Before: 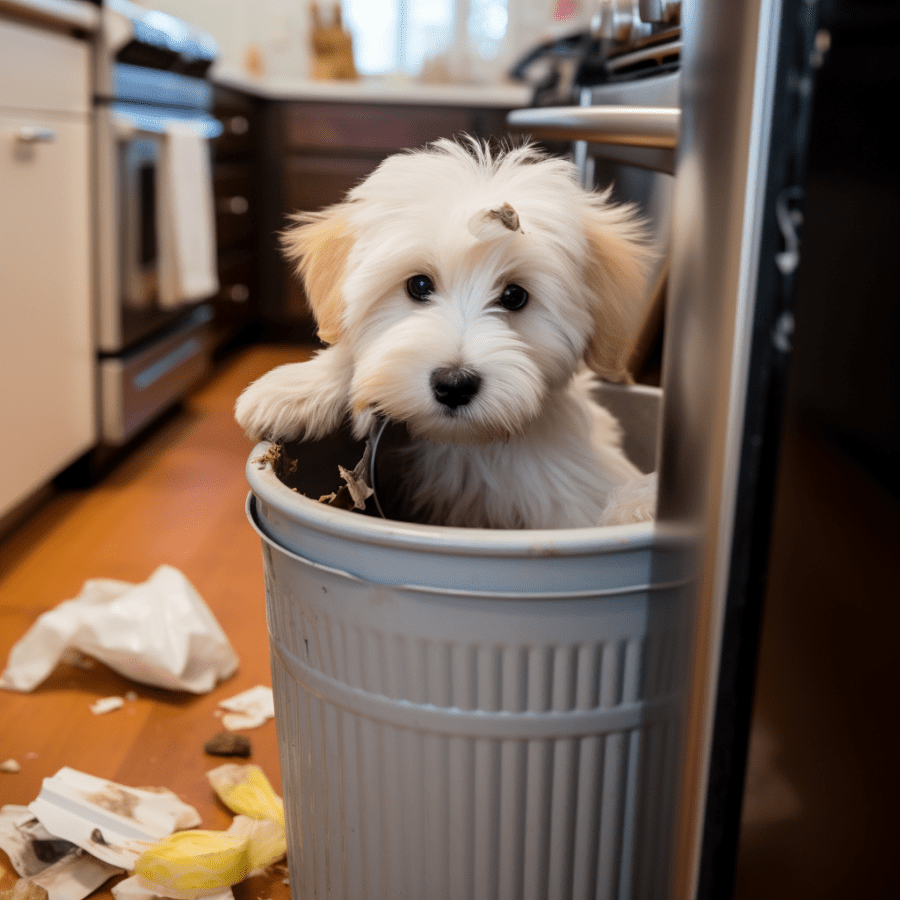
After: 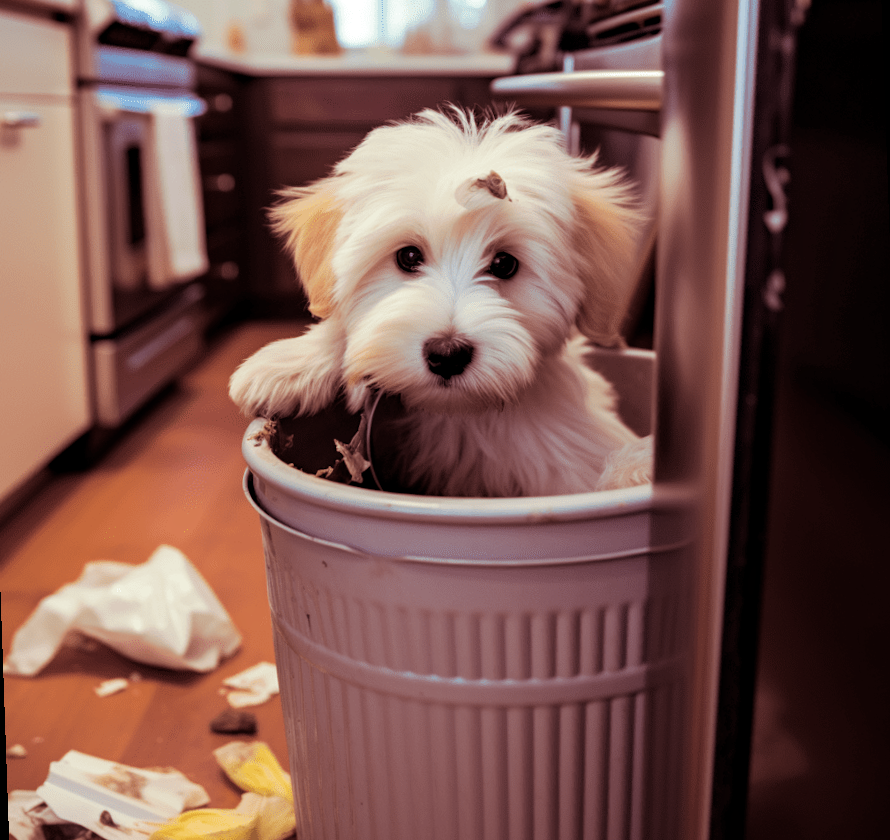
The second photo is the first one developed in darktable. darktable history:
split-toning: compress 20%
haze removal: compatibility mode true, adaptive false
rotate and perspective: rotation -2°, crop left 0.022, crop right 0.978, crop top 0.049, crop bottom 0.951
